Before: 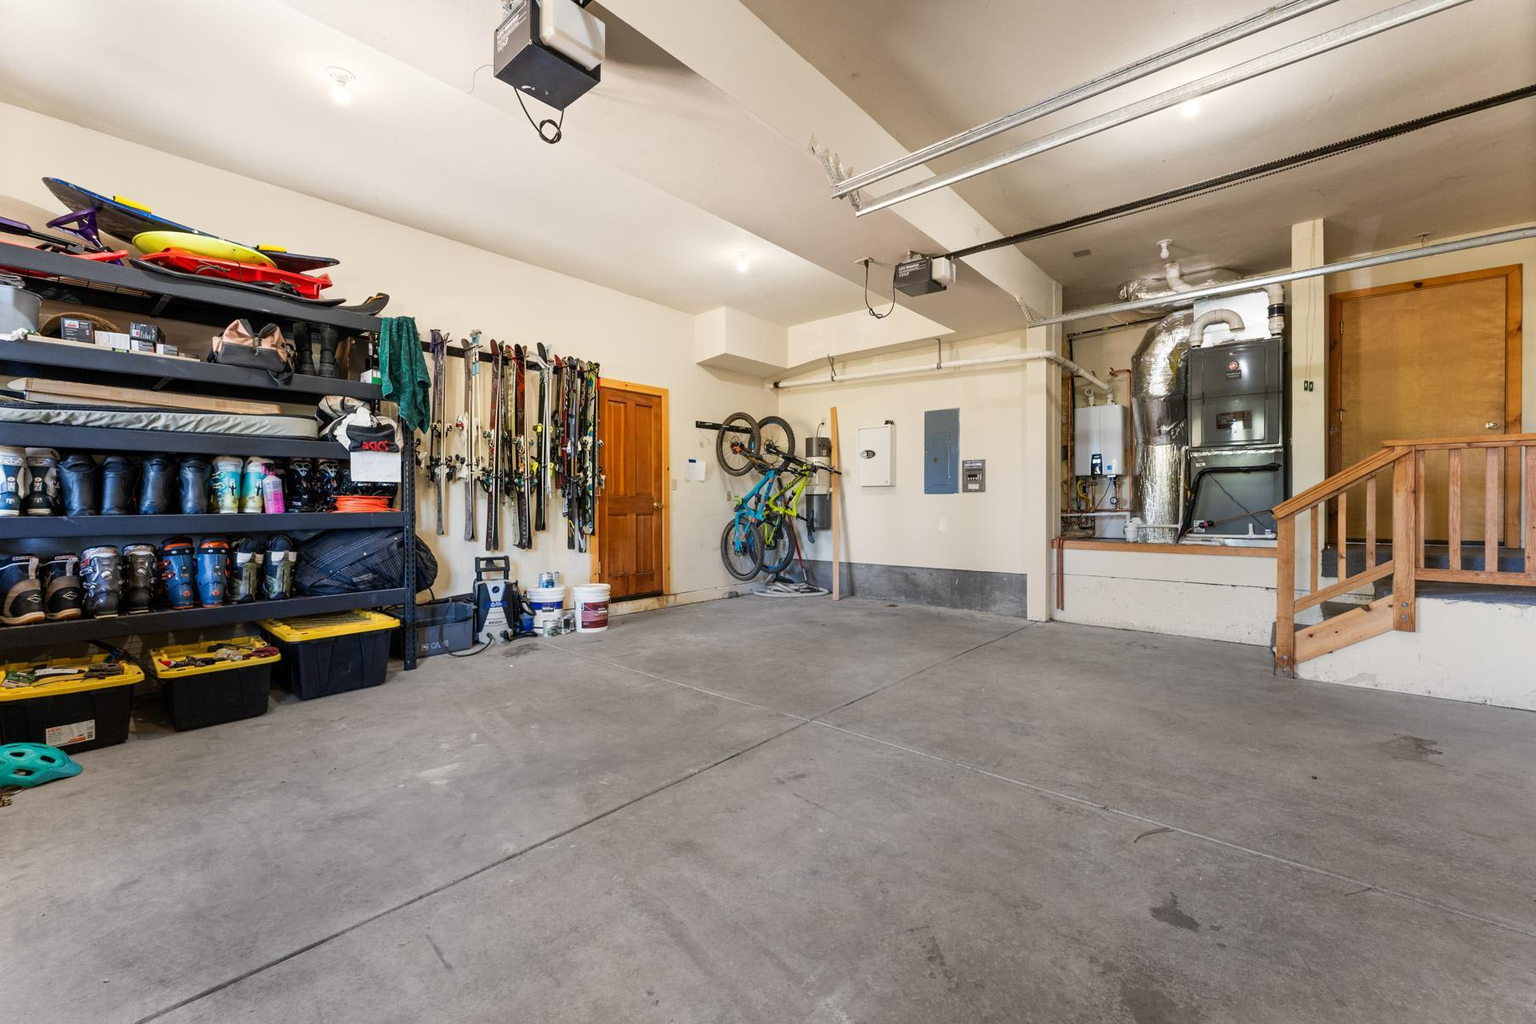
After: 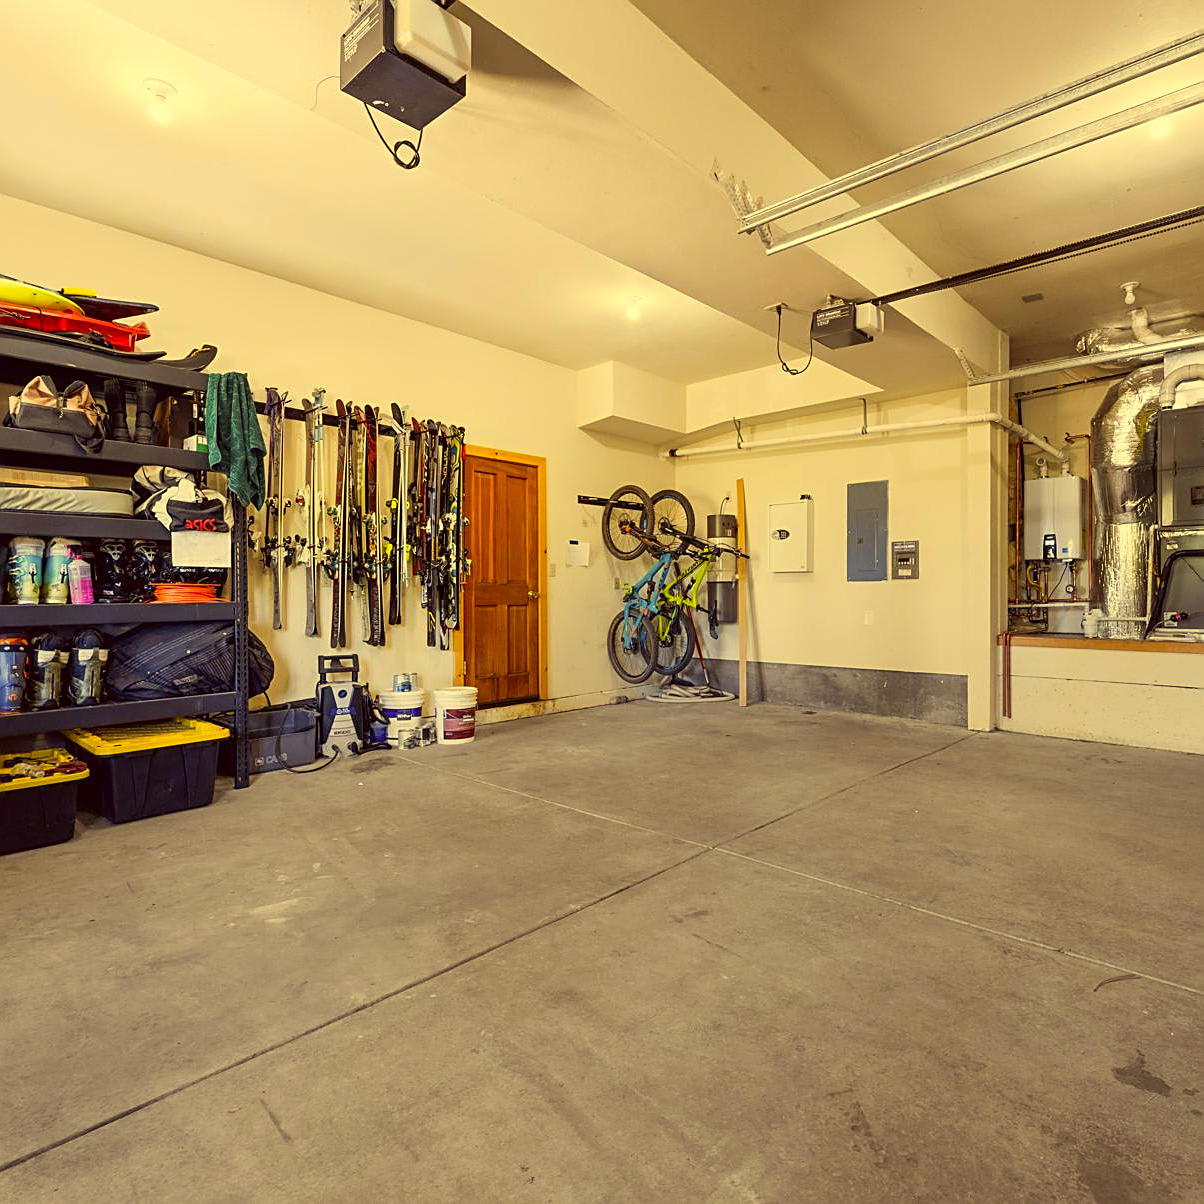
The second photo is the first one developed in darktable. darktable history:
crop and rotate: left 13.349%, right 20.055%
sharpen: on, module defaults
color correction: highlights a* -0.402, highlights b* 40, shadows a* 9.8, shadows b* -0.542
